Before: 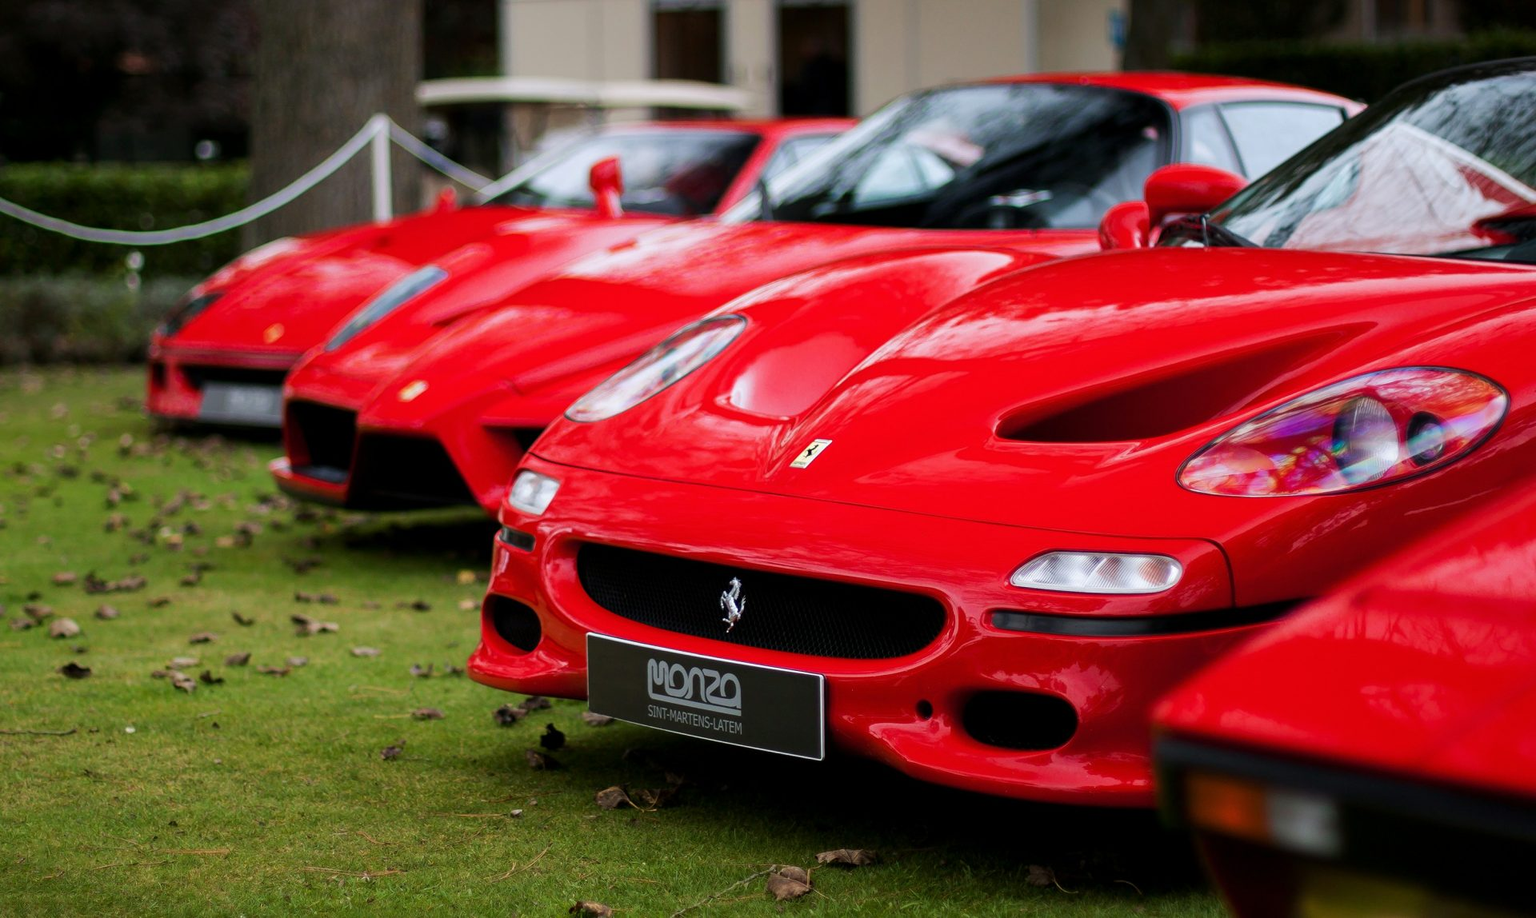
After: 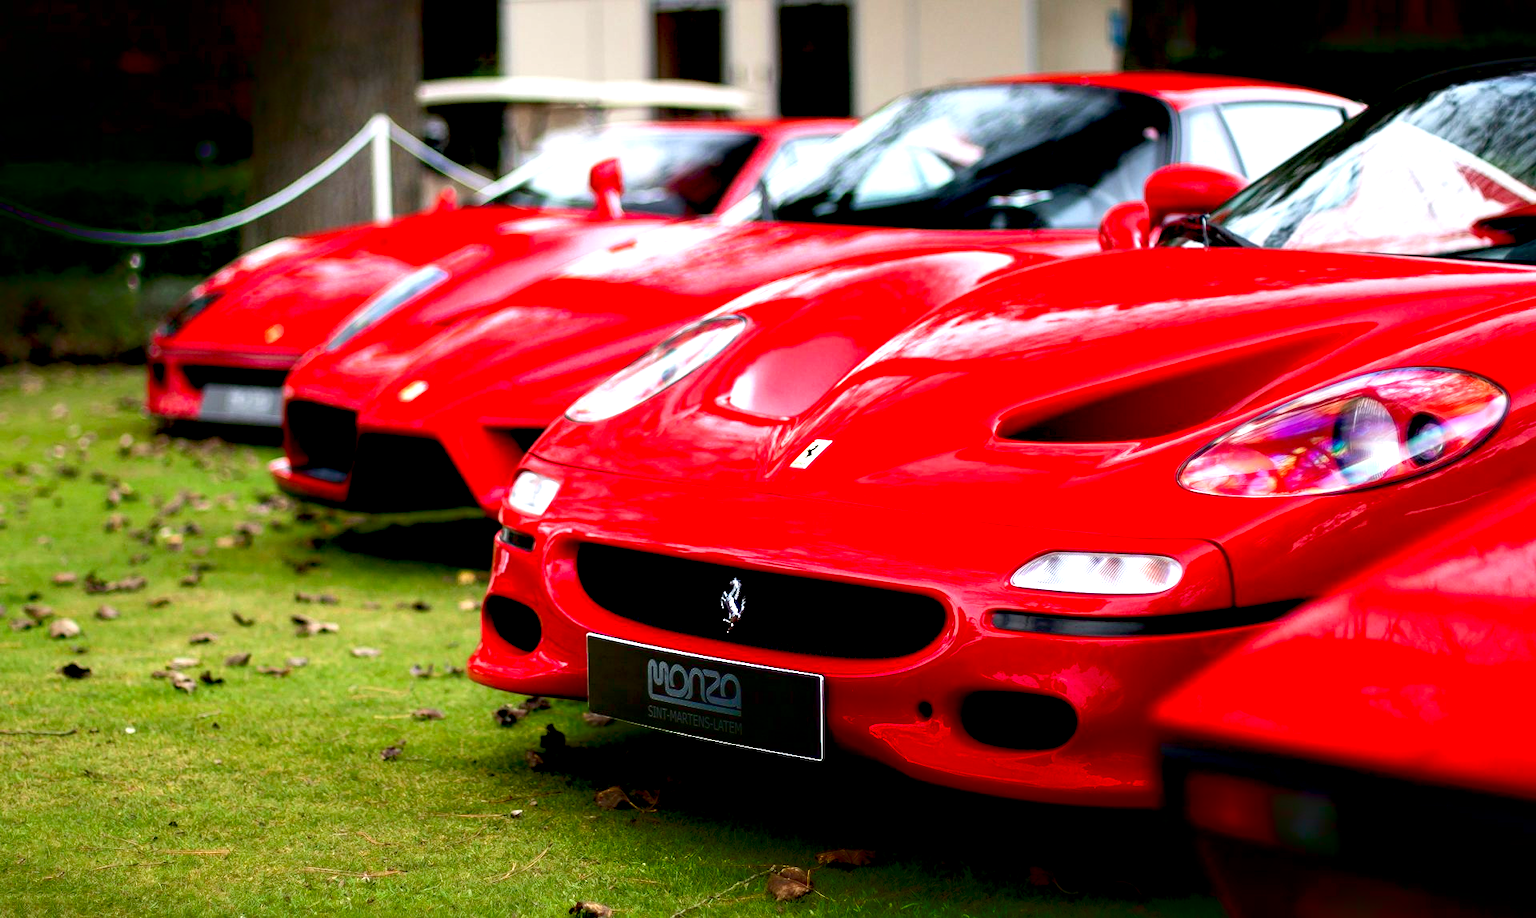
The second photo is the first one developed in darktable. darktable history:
exposure: black level correction 0.011, exposure 1.088 EV, compensate exposure bias true, compensate highlight preservation false
shadows and highlights: shadows -88.03, highlights -35.45, shadows color adjustment 99.15%, highlights color adjustment 0%, soften with gaussian
